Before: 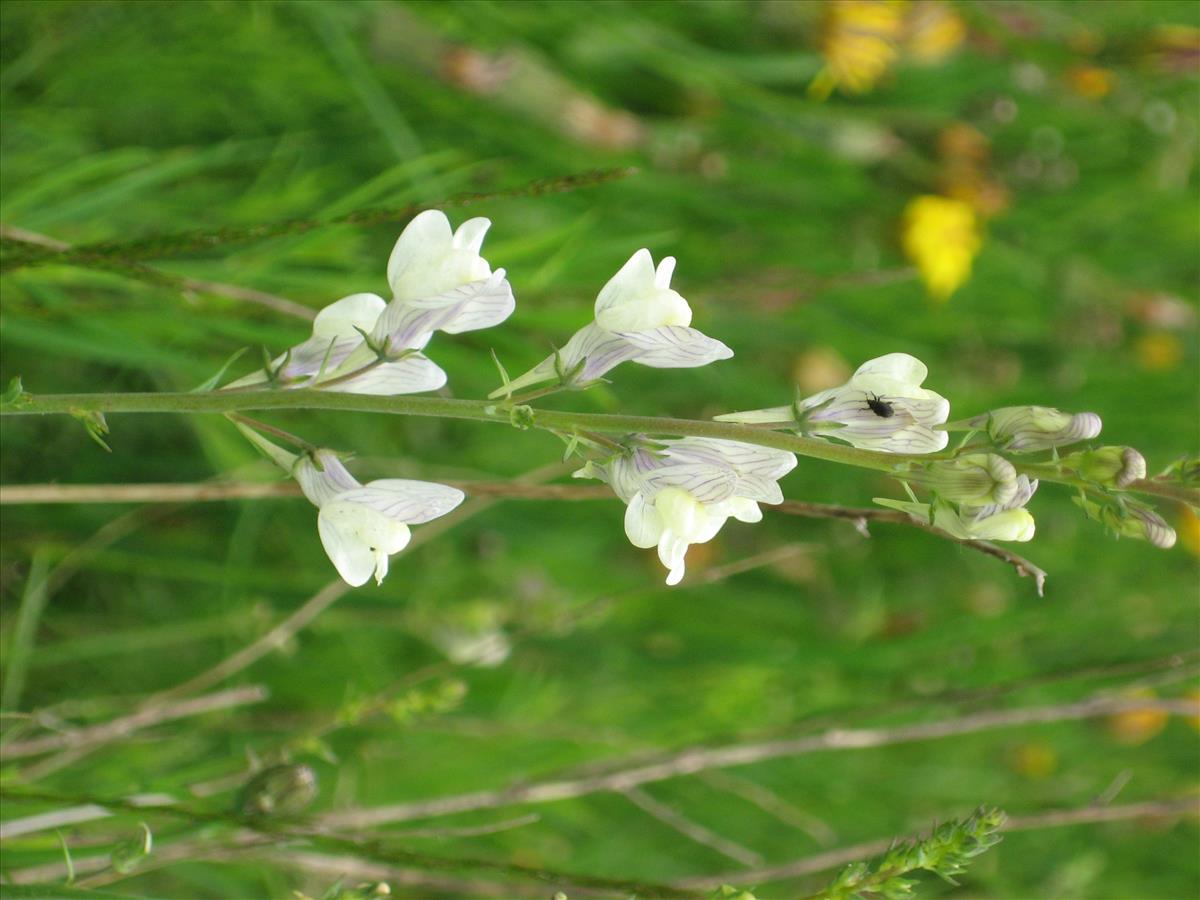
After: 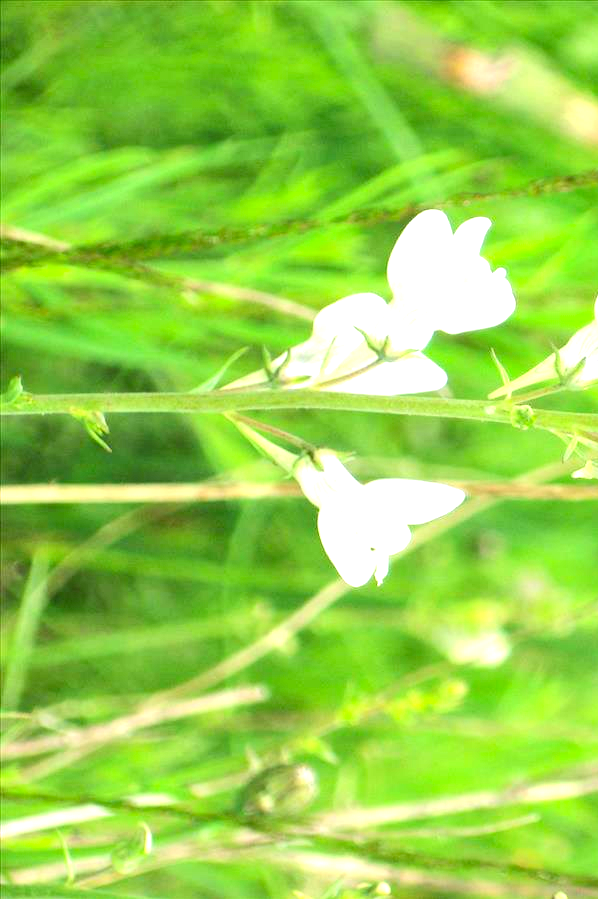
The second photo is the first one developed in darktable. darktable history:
exposure: black level correction 0.001, exposure 1.652 EV, compensate highlight preservation false
base curve: curves: ch0 [(0, 0) (0.283, 0.295) (1, 1)]
contrast brightness saturation: contrast 0.151, brightness -0.008, saturation 0.1
crop and rotate: left 0.018%, top 0%, right 50.104%
